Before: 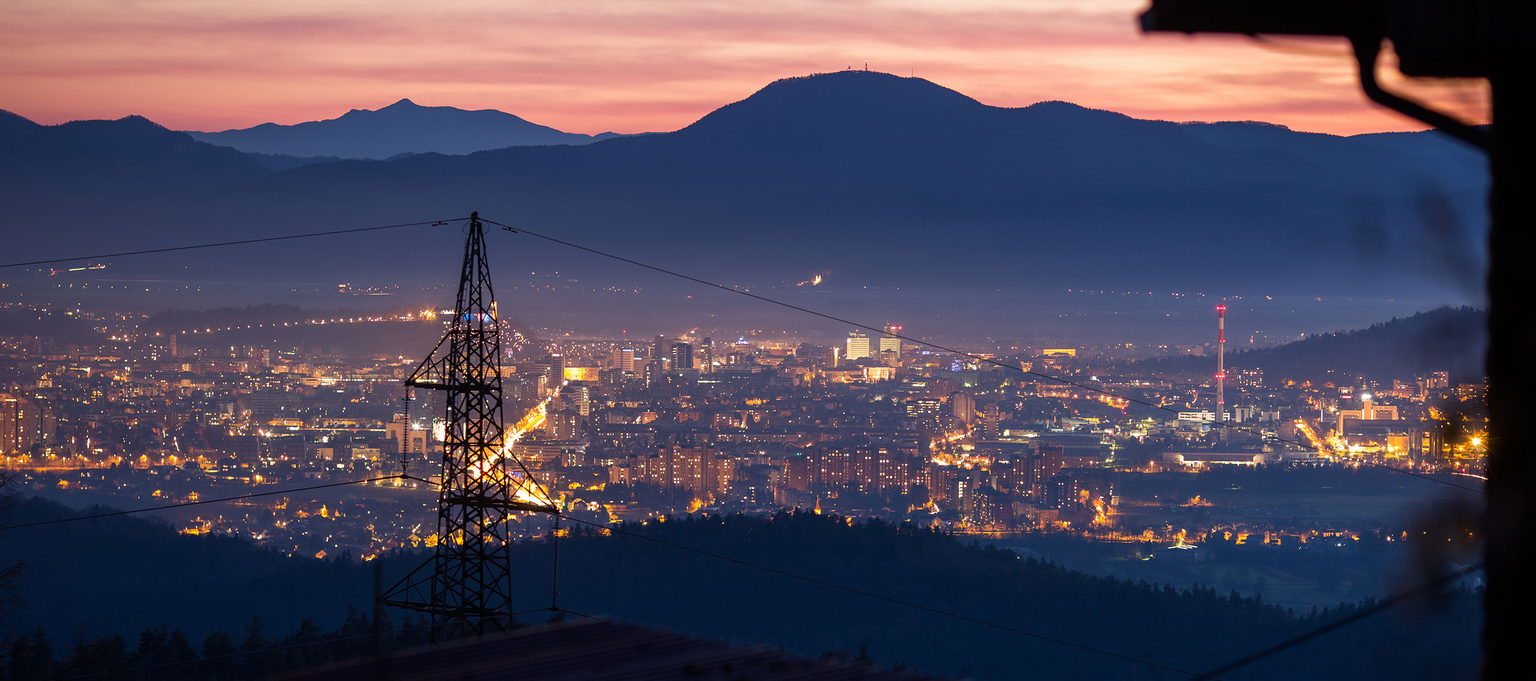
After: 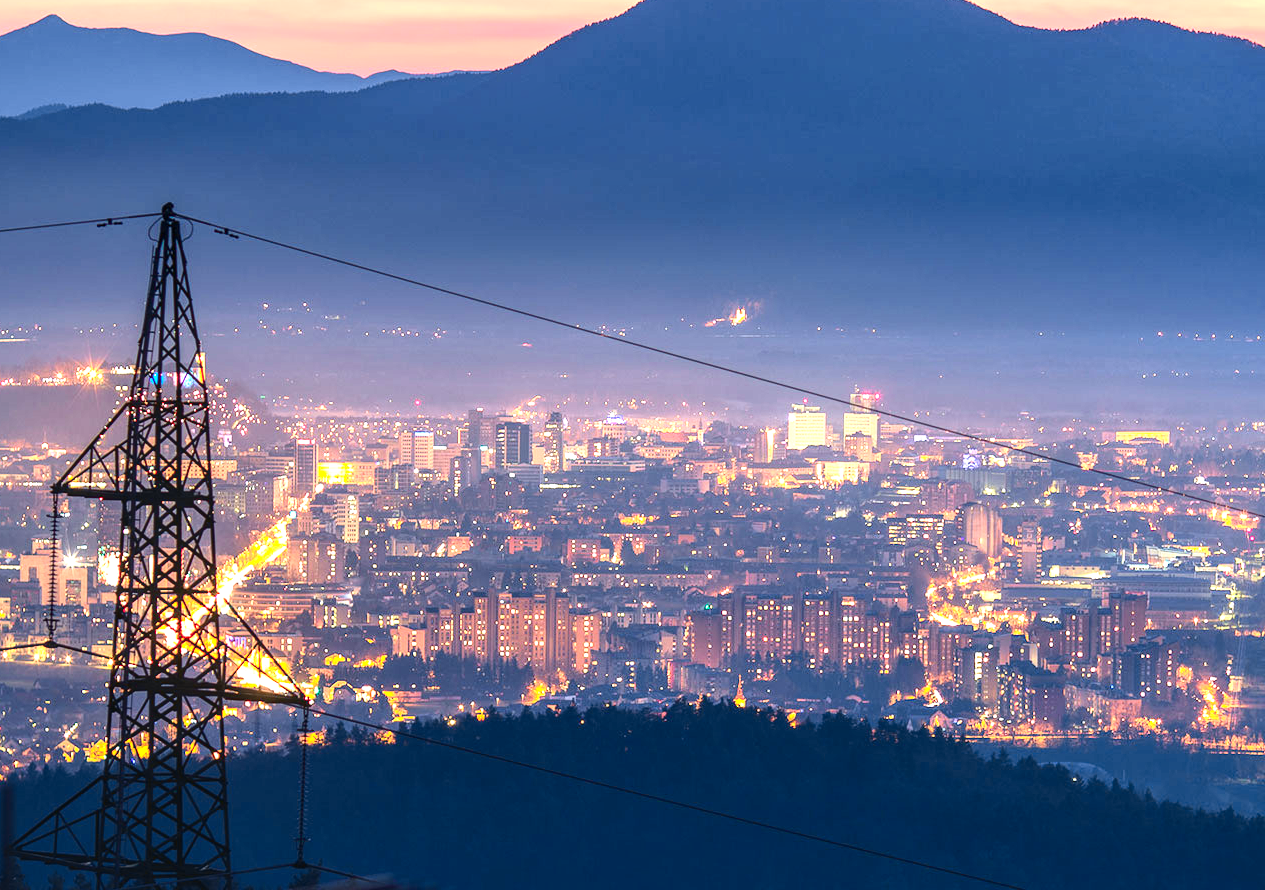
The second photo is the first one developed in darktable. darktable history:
tone curve: curves: ch0 [(0, 0.039) (0.104, 0.103) (0.273, 0.267) (0.448, 0.487) (0.704, 0.761) (0.886, 0.922) (0.994, 0.971)]; ch1 [(0, 0) (0.335, 0.298) (0.446, 0.413) (0.485, 0.487) (0.515, 0.503) (0.566, 0.563) (0.641, 0.655) (1, 1)]; ch2 [(0, 0) (0.314, 0.301) (0.421, 0.411) (0.502, 0.494) (0.528, 0.54) (0.557, 0.559) (0.612, 0.62) (0.722, 0.686) (1, 1)], color space Lab, independent channels, preserve colors none
crop and rotate: angle 0.02°, left 24.353%, top 13.219%, right 26.156%, bottom 8.224%
exposure: black level correction 0, exposure 1.2 EV, compensate highlight preservation false
local contrast: on, module defaults
